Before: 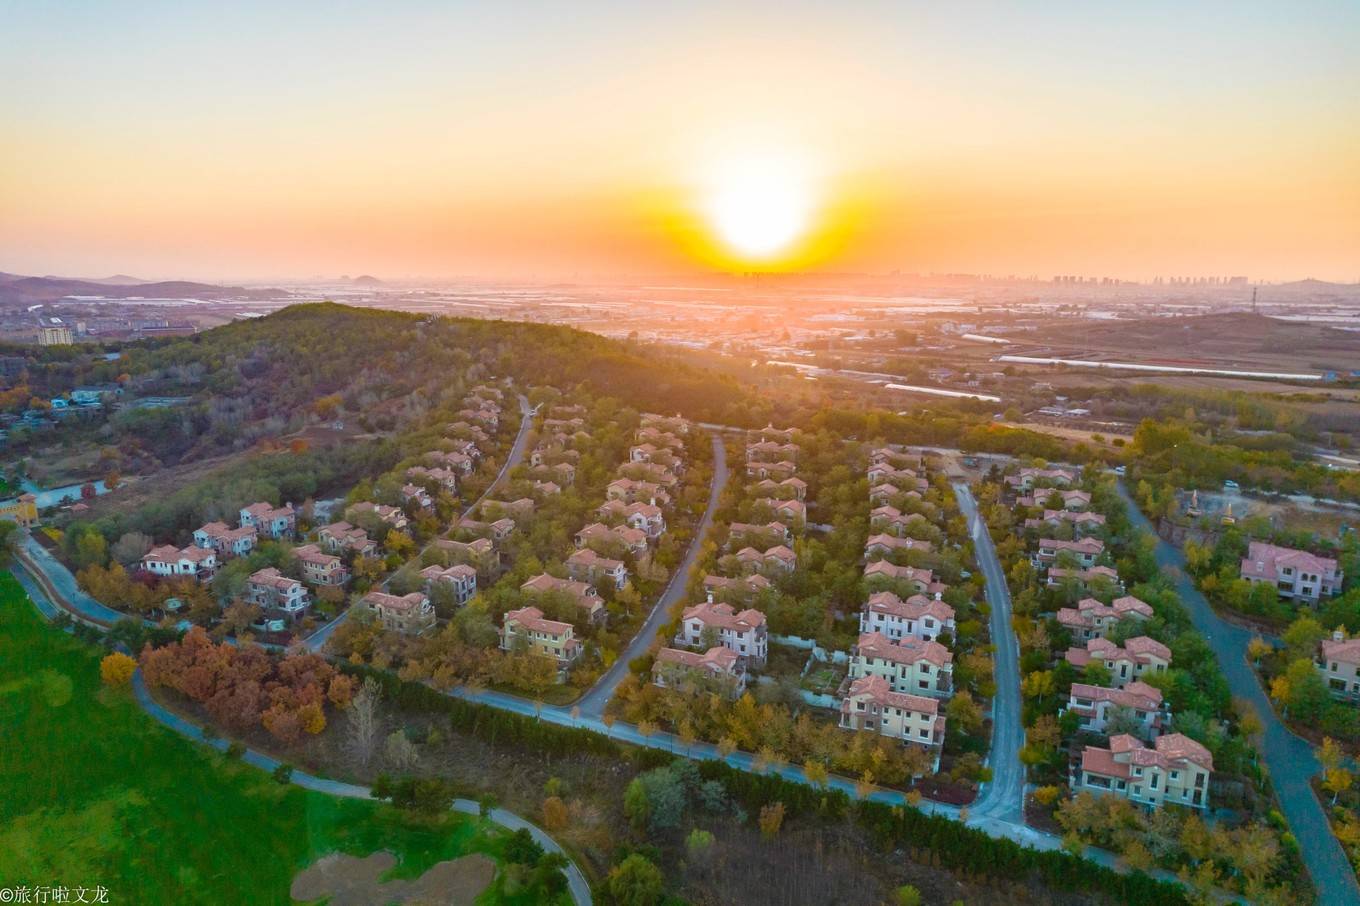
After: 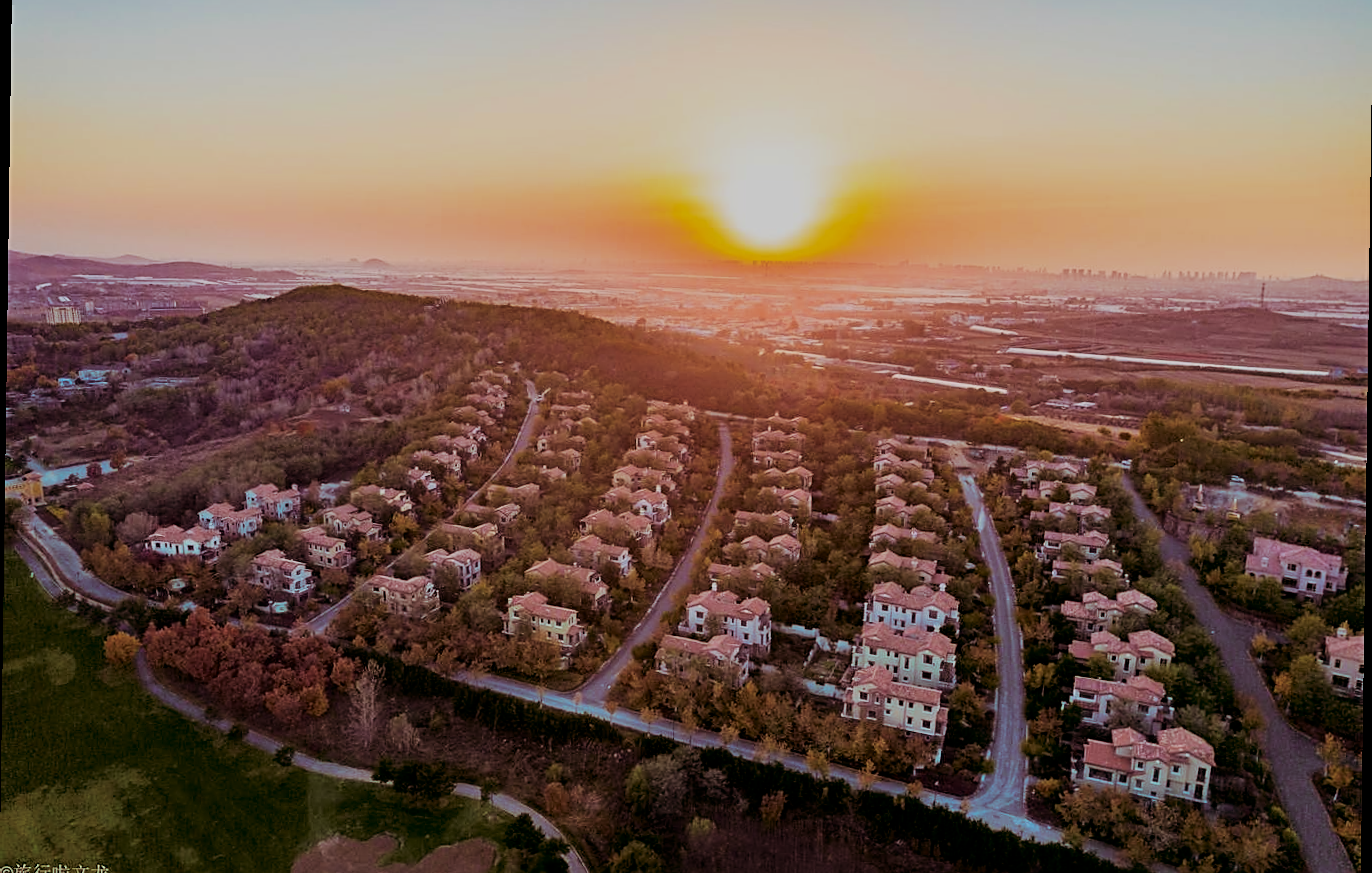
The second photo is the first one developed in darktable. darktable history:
crop and rotate: top 2.479%, bottom 3.018%
filmic rgb: black relative exposure -9.22 EV, white relative exposure 6.77 EV, hardness 3.07, contrast 1.05
sharpen: on, module defaults
tone equalizer: -8 EV 0.001 EV, -7 EV -0.004 EV, -6 EV 0.009 EV, -5 EV 0.032 EV, -4 EV 0.276 EV, -3 EV 0.644 EV, -2 EV 0.584 EV, -1 EV 0.187 EV, +0 EV 0.024 EV
split-toning: on, module defaults
rotate and perspective: rotation 0.8°, automatic cropping off
contrast brightness saturation: contrast 0.13, brightness -0.24, saturation 0.14
